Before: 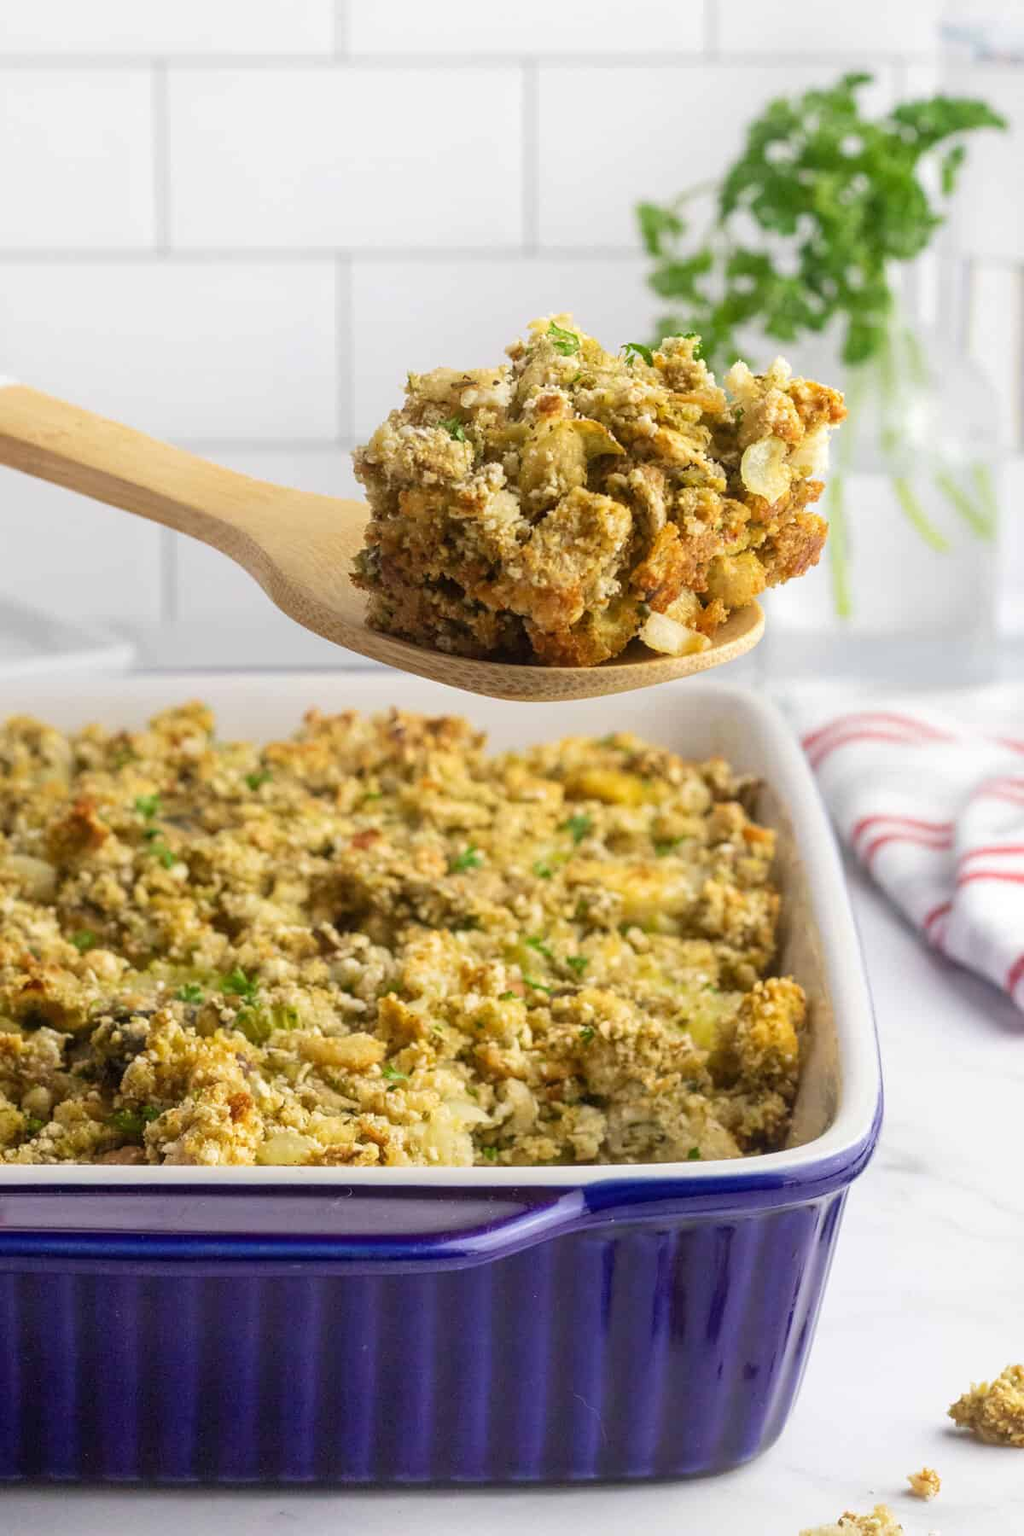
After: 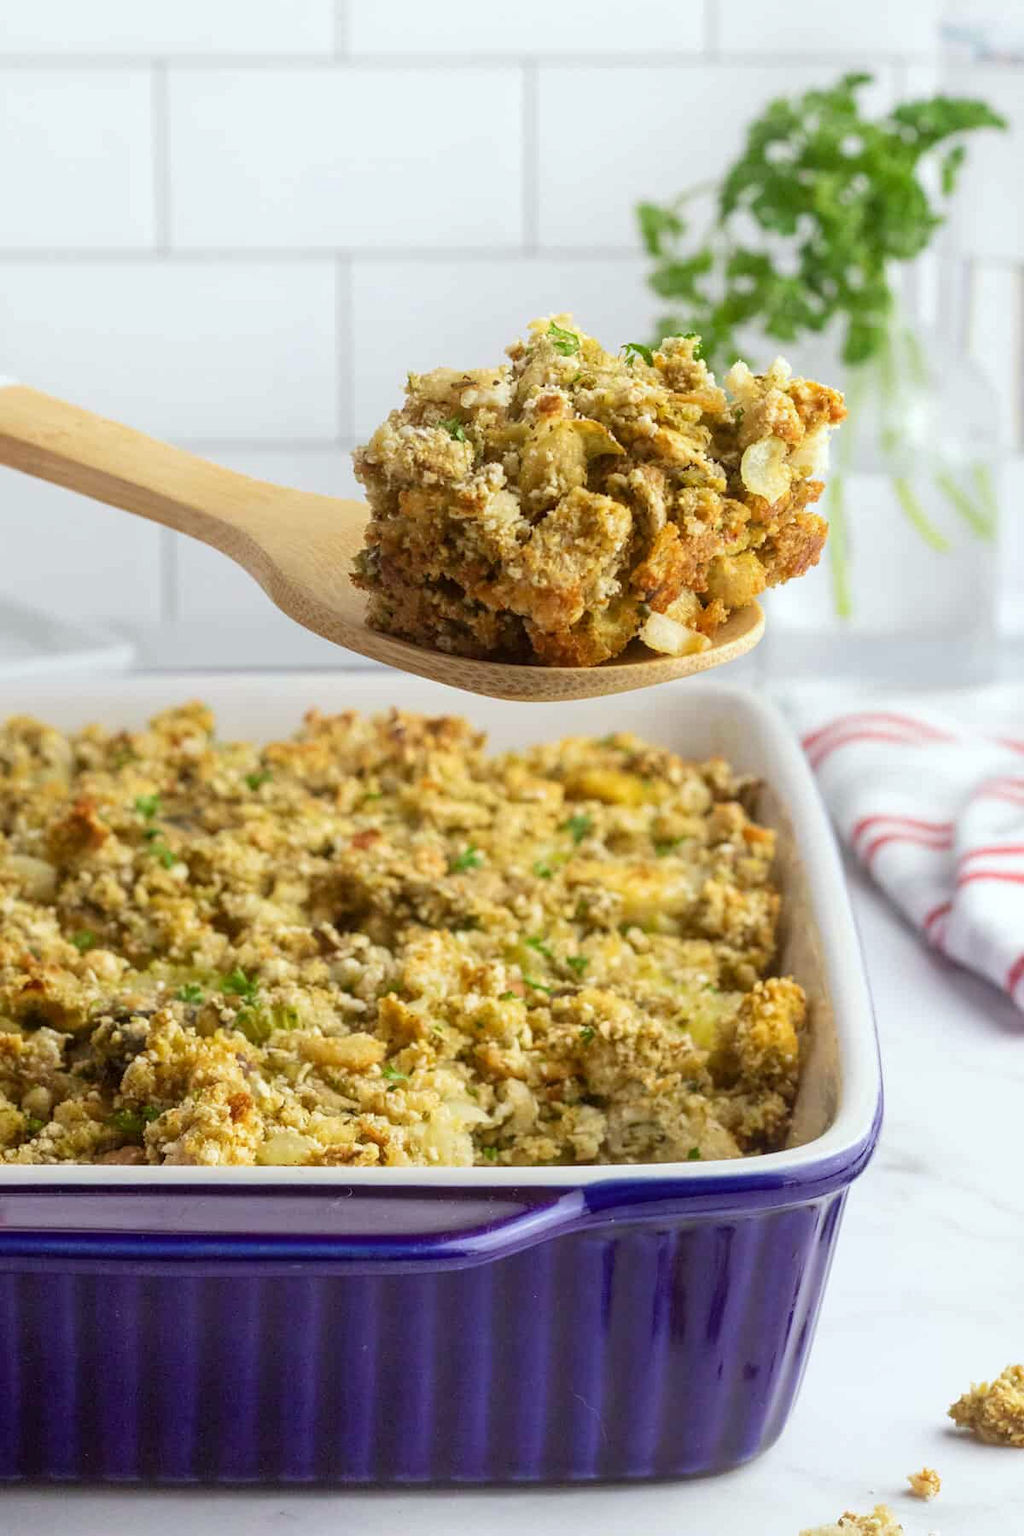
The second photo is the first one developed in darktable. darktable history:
color correction: highlights a* -2.9, highlights b* -2.28, shadows a* 2.44, shadows b* 2.75
